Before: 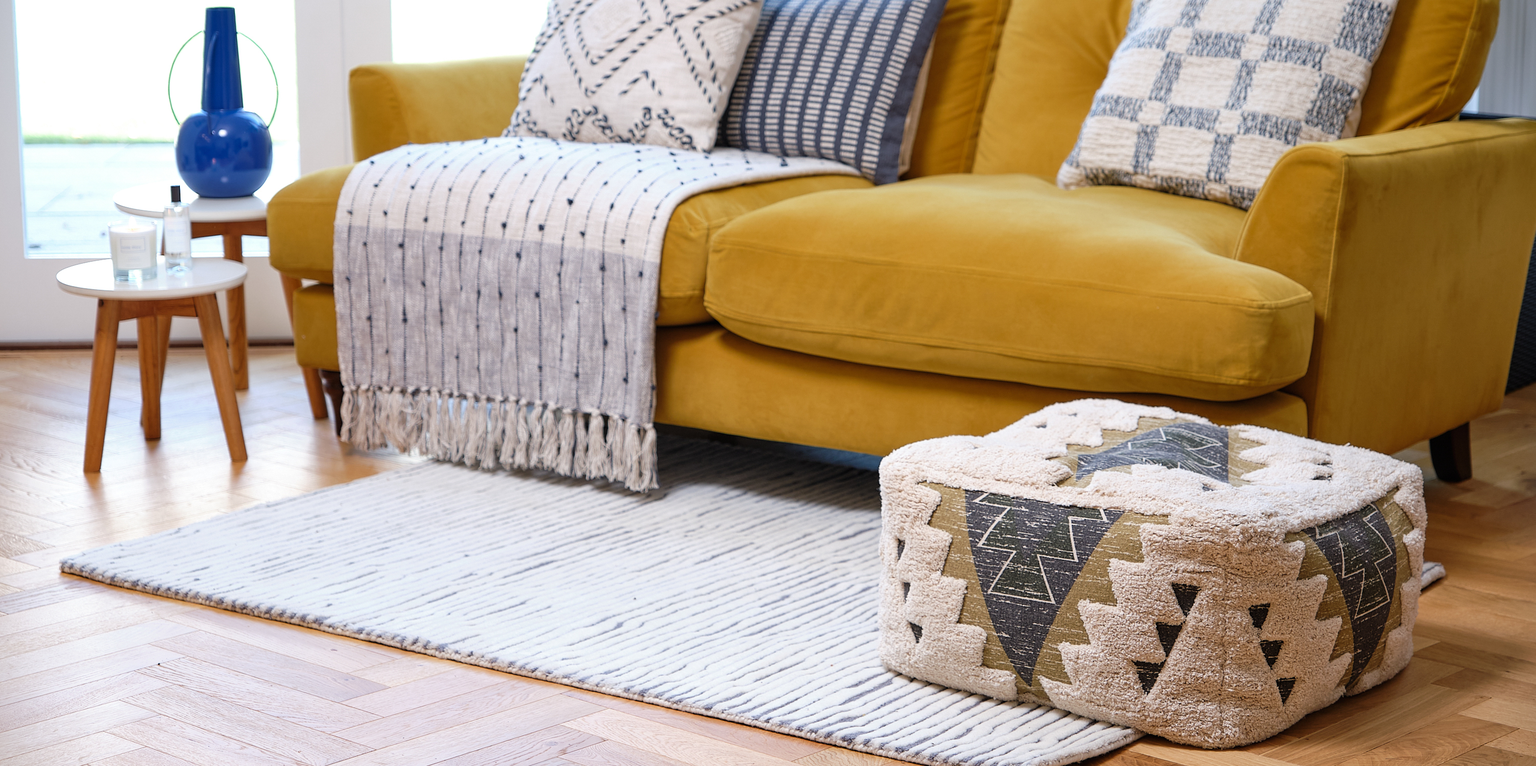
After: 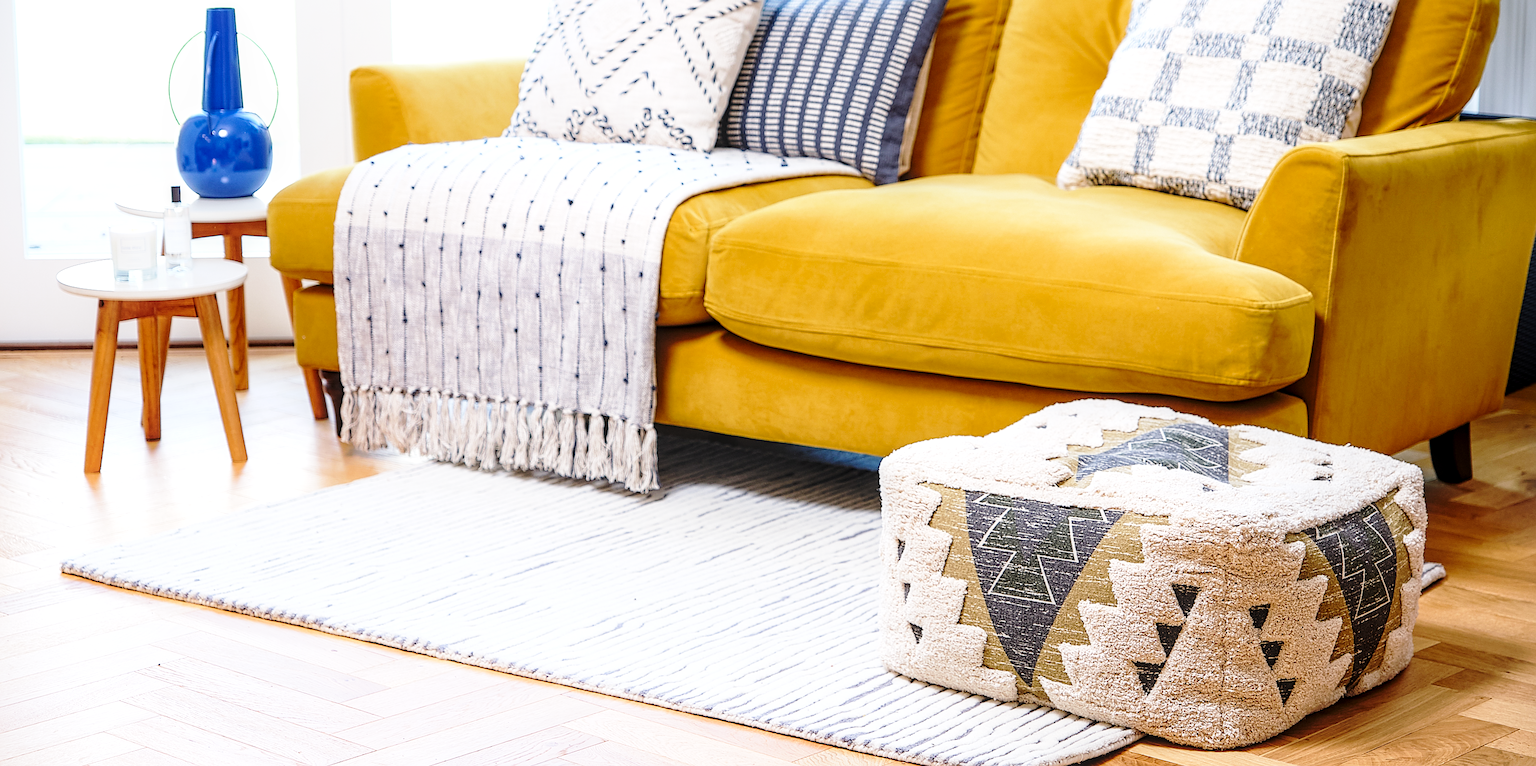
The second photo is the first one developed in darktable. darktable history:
sharpen: on, module defaults
base curve: curves: ch0 [(0, 0) (0.028, 0.03) (0.121, 0.232) (0.46, 0.748) (0.859, 0.968) (1, 1)], preserve colors none
shadows and highlights: shadows -70.22, highlights 34.19, soften with gaussian
local contrast: on, module defaults
